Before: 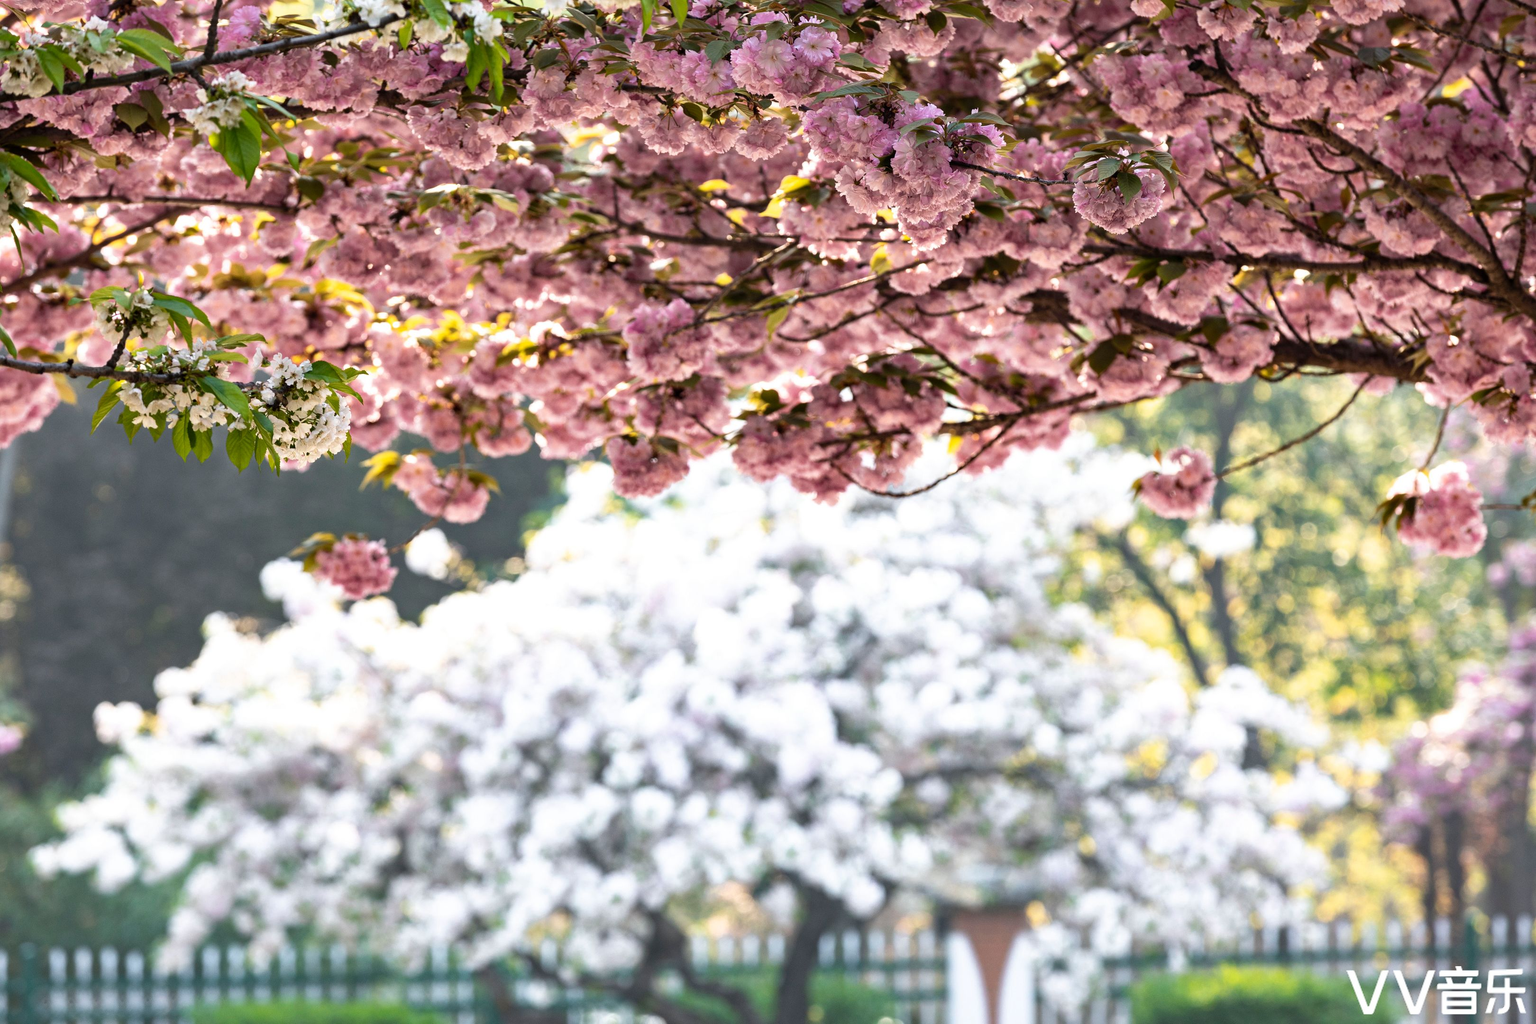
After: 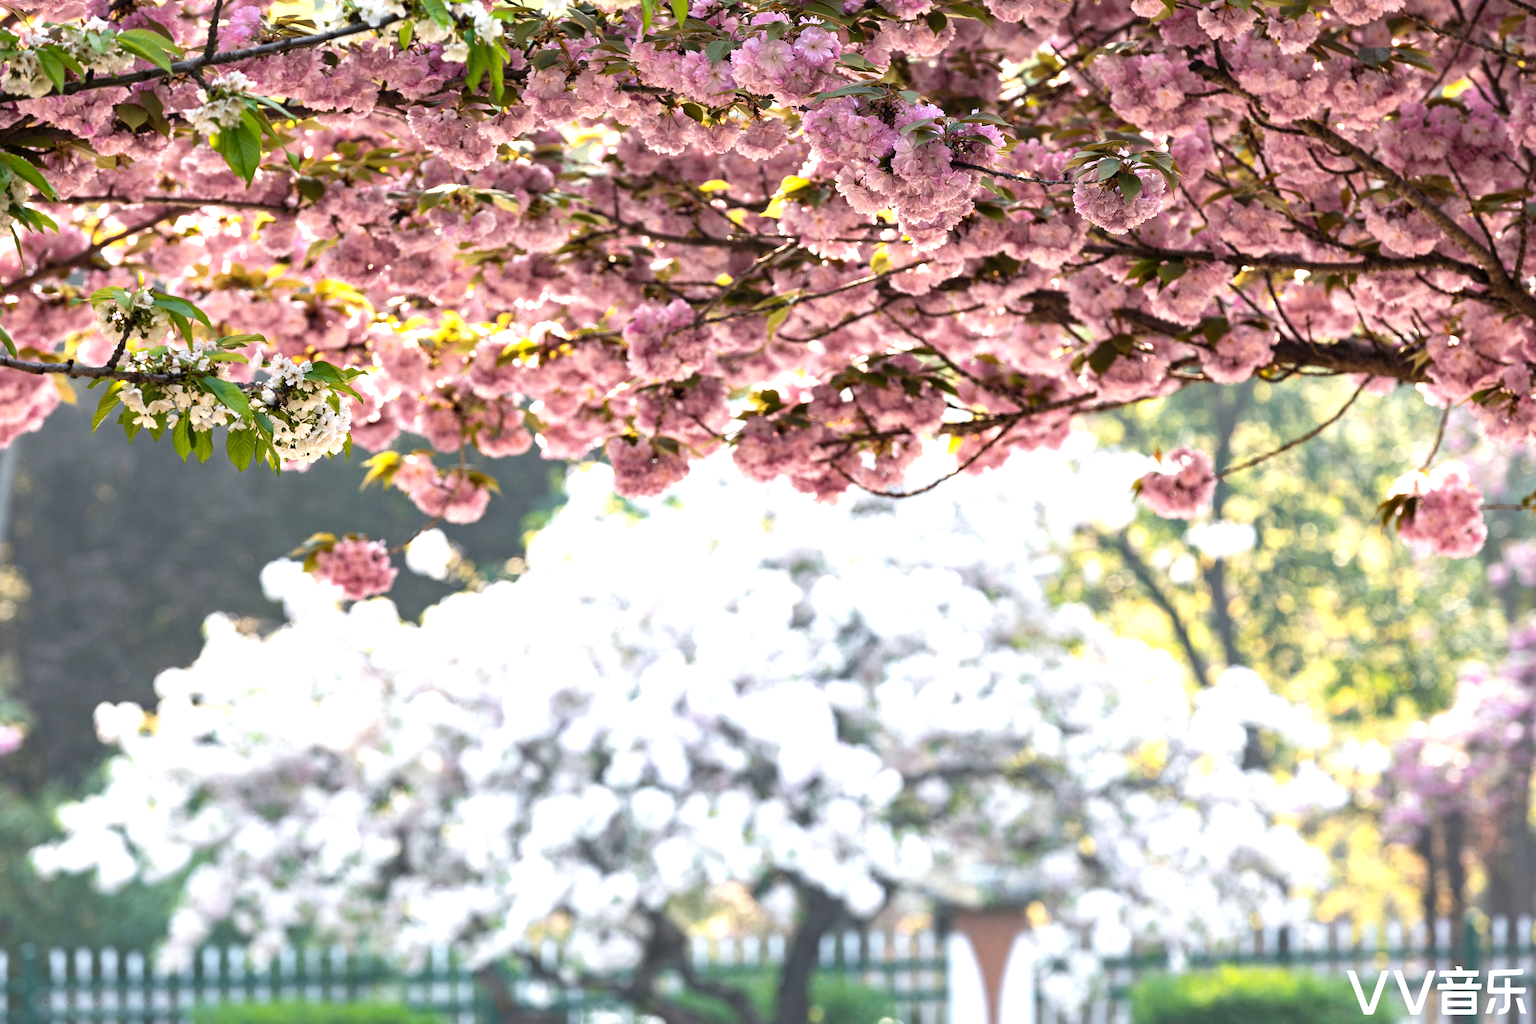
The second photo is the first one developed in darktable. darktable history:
exposure: black level correction 0, exposure 0.392 EV, compensate highlight preservation false
